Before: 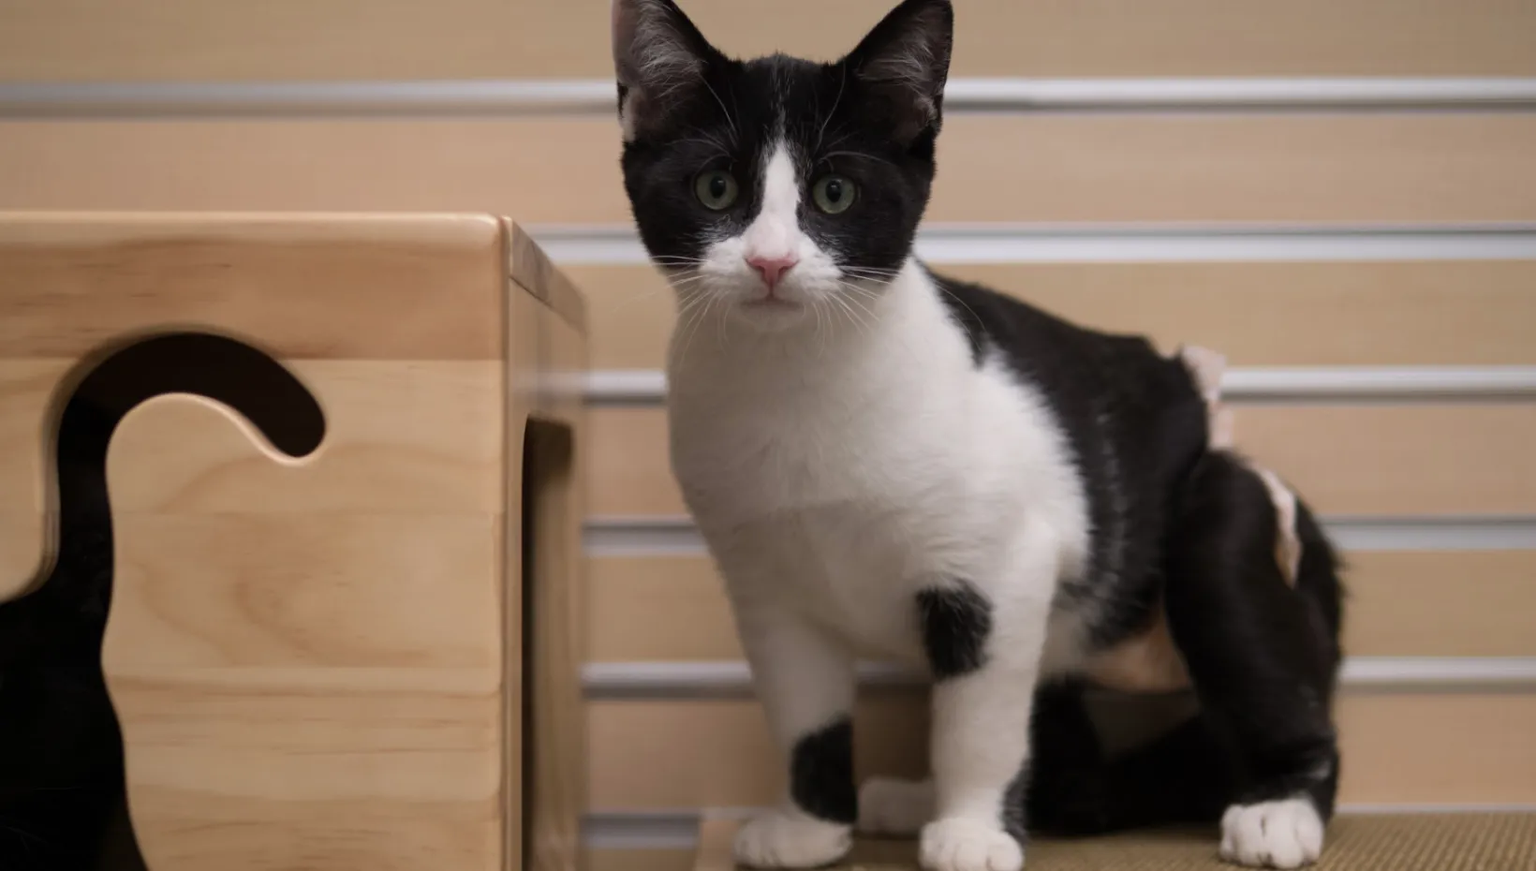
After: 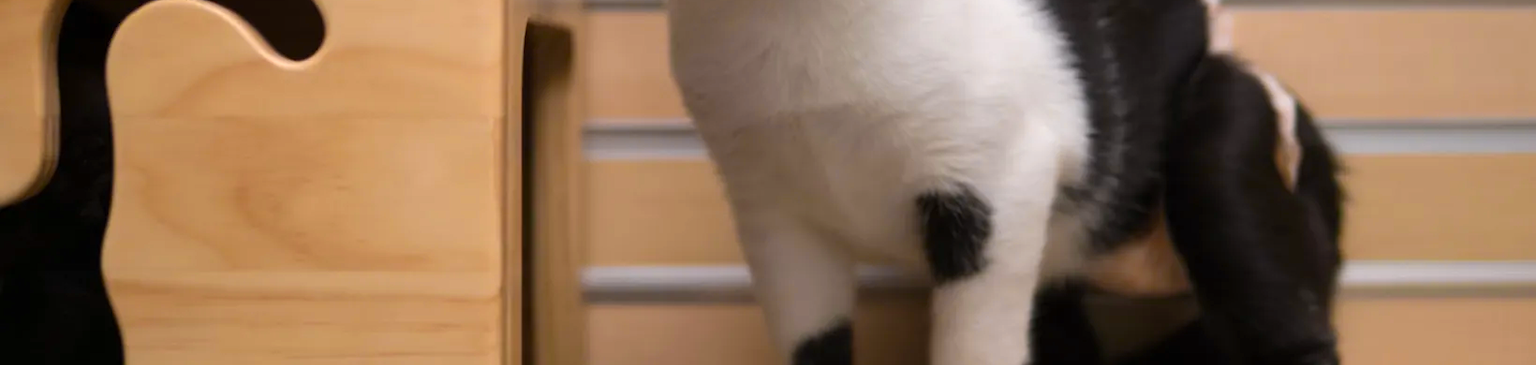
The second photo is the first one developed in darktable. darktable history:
exposure: exposure 0.207 EV, compensate highlight preservation false
color zones: curves: ch0 [(0.224, 0.526) (0.75, 0.5)]; ch1 [(0.055, 0.526) (0.224, 0.761) (0.377, 0.526) (0.75, 0.5)]
crop: top 45.551%, bottom 12.262%
